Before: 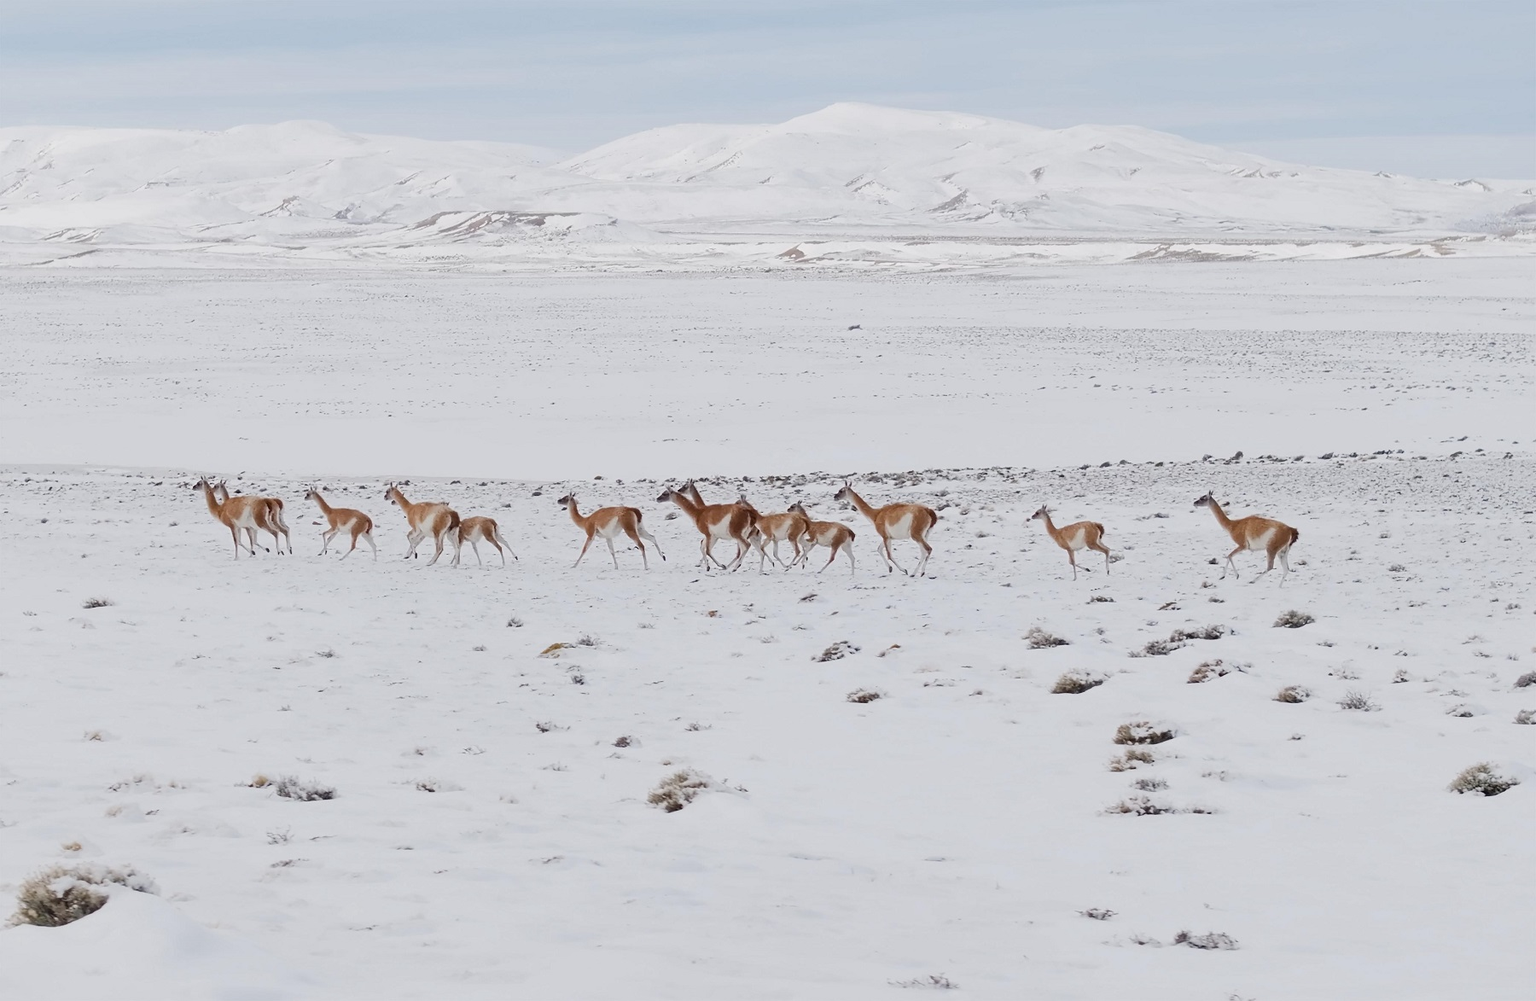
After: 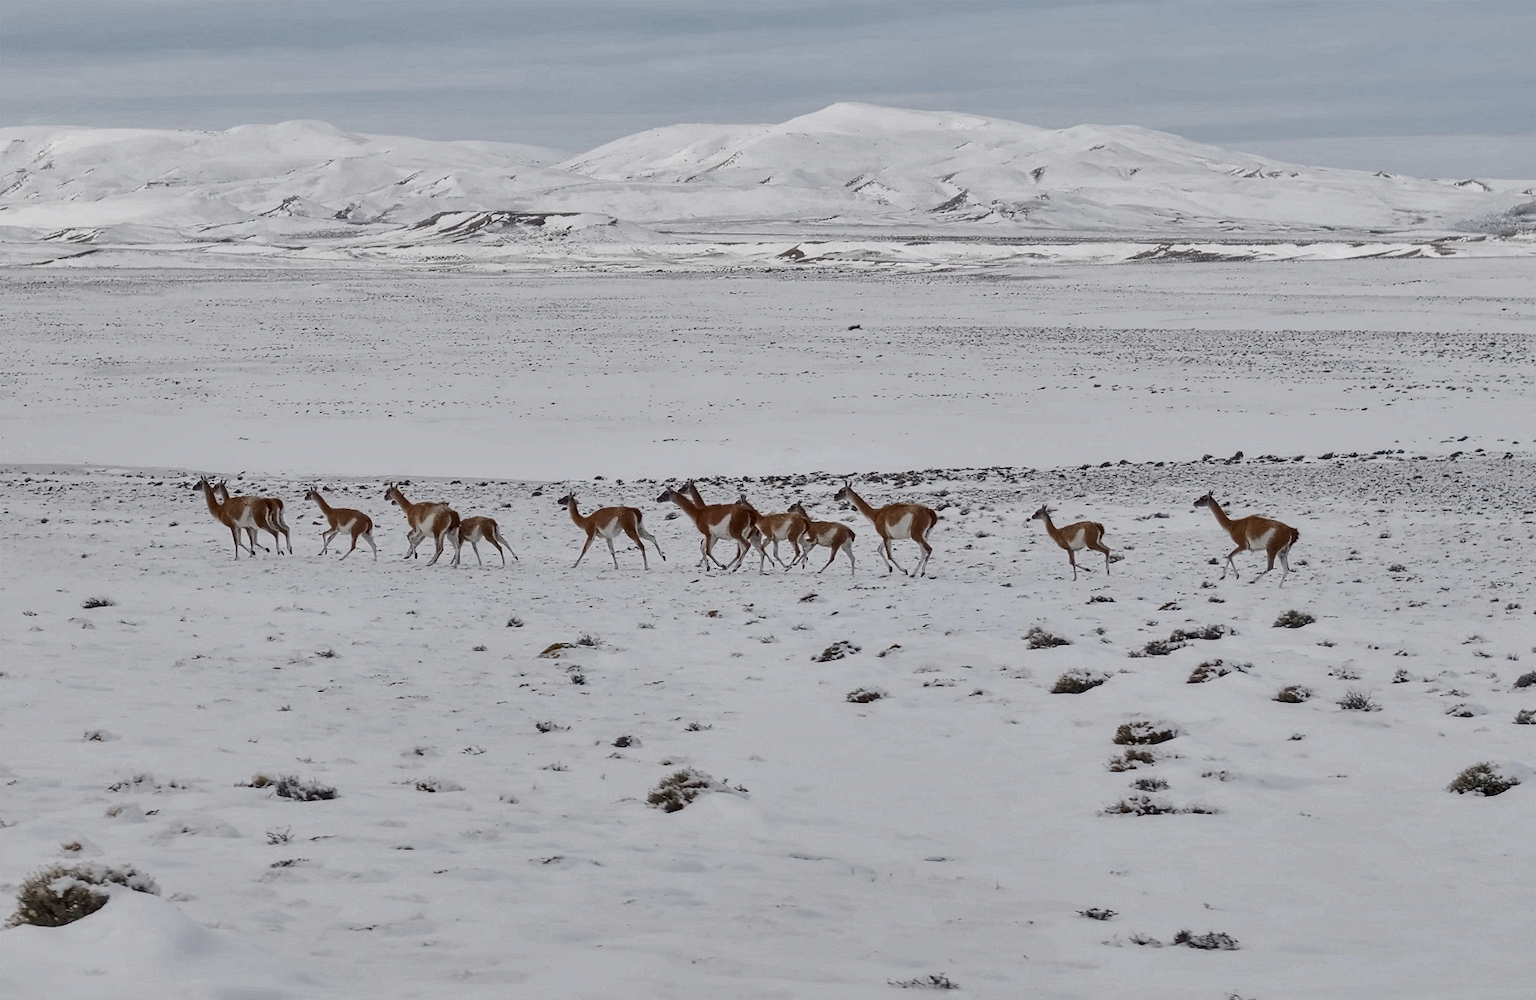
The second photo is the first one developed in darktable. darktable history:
shadows and highlights: shadows 30.66, highlights -63.12, highlights color adjustment 0.011%, soften with gaussian
local contrast: on, module defaults
